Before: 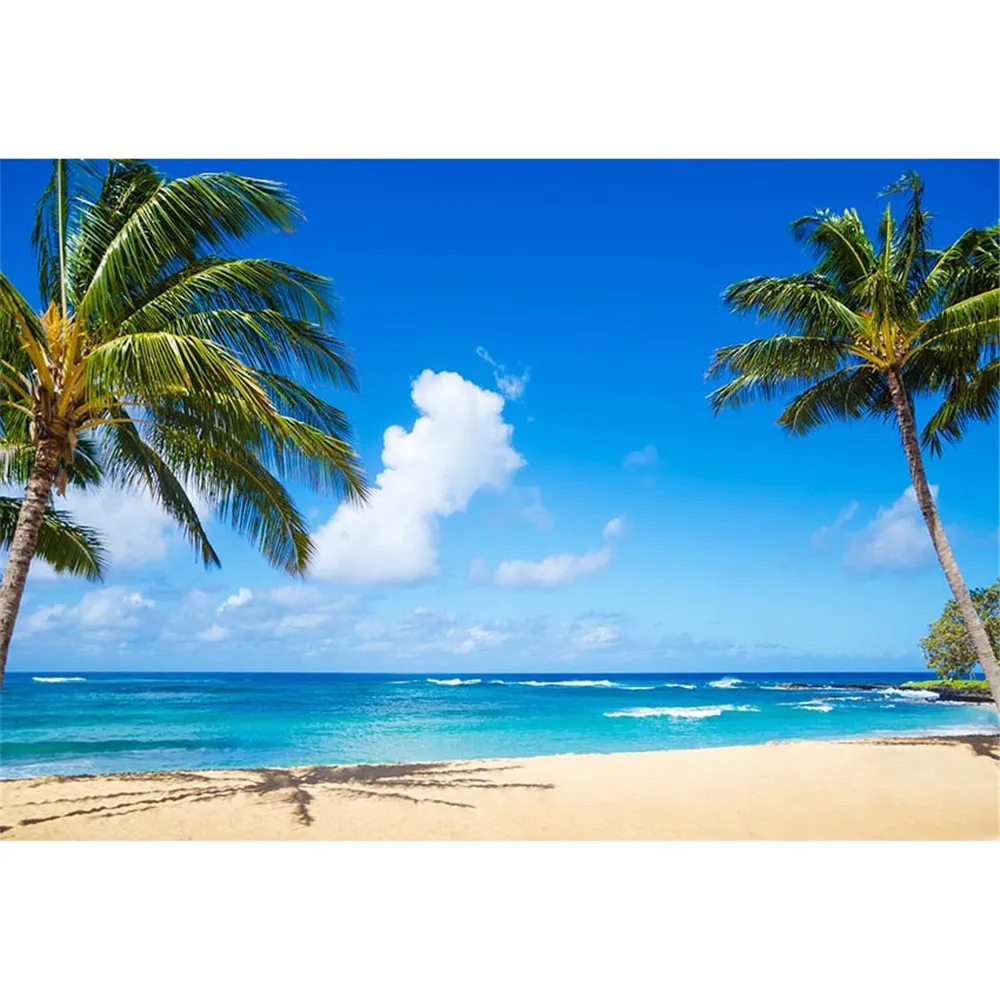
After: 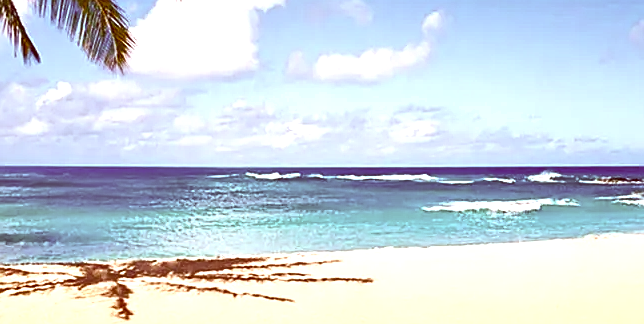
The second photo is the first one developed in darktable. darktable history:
exposure: black level correction 0, exposure 0.694 EV, compensate highlight preservation false
crop: left 18.148%, top 50.681%, right 17.429%, bottom 16.833%
contrast equalizer: octaves 7, y [[0.6 ×6], [0.55 ×6], [0 ×6], [0 ×6], [0 ×6]], mix 0.367
shadows and highlights: shadows 32.12, highlights -31.78, soften with gaussian
color correction: highlights a* 9.02, highlights b* 8.9, shadows a* 39.41, shadows b* 39.21, saturation 0.767
sharpen: on, module defaults
color balance rgb: global offset › luminance 0.476%, global offset › hue 170.48°, perceptual saturation grading › global saturation 20%, perceptual saturation grading › highlights -24.719%, perceptual saturation grading › shadows 50.253%
